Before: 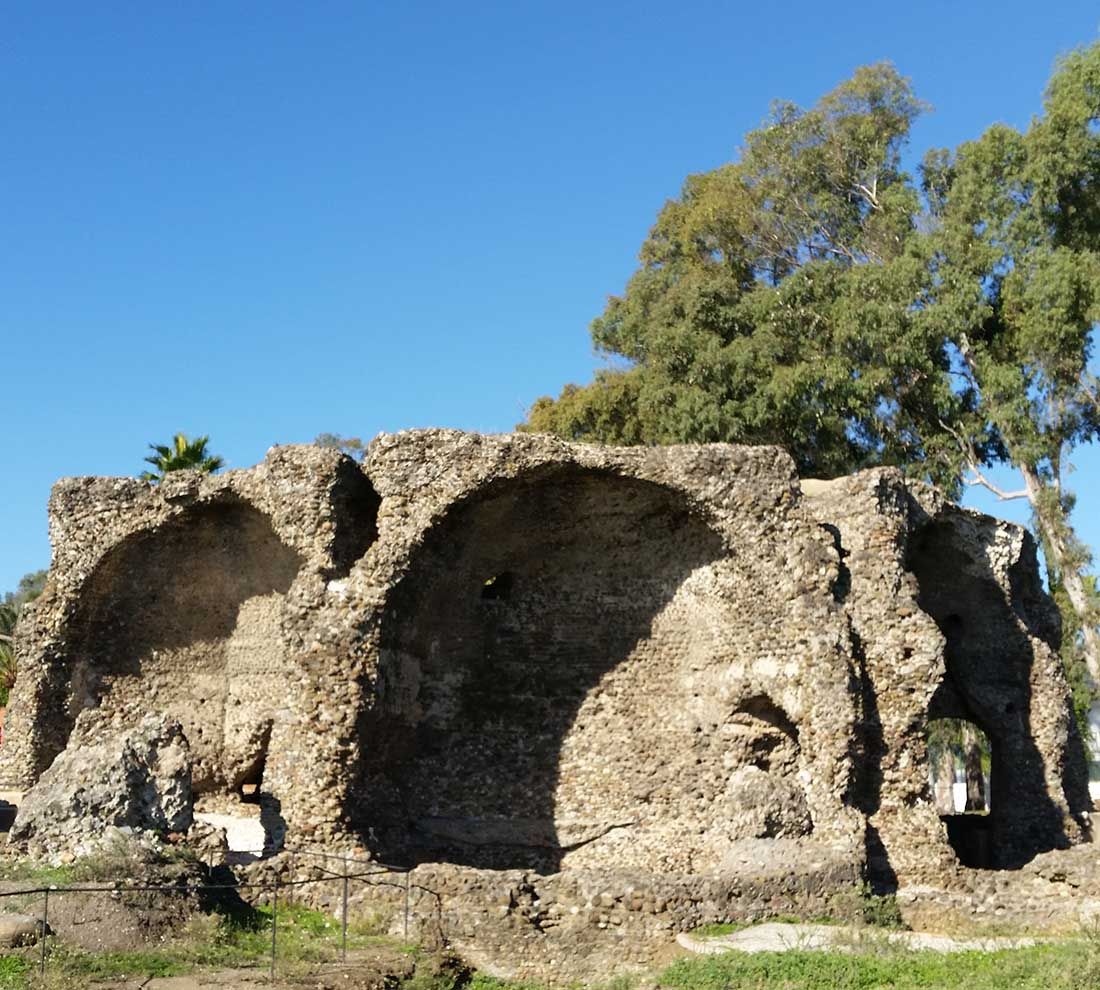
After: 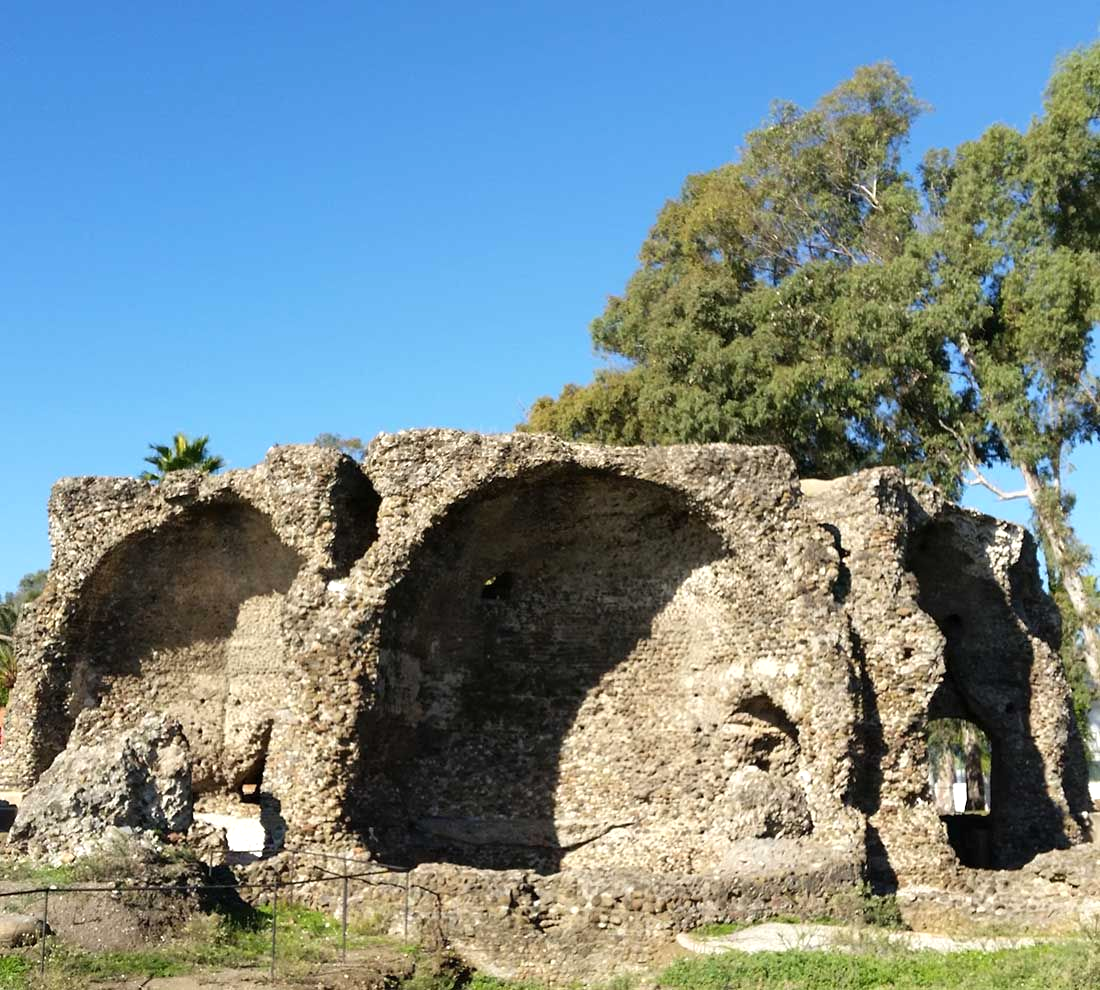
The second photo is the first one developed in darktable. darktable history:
levels: levels [0, 0.474, 0.947]
